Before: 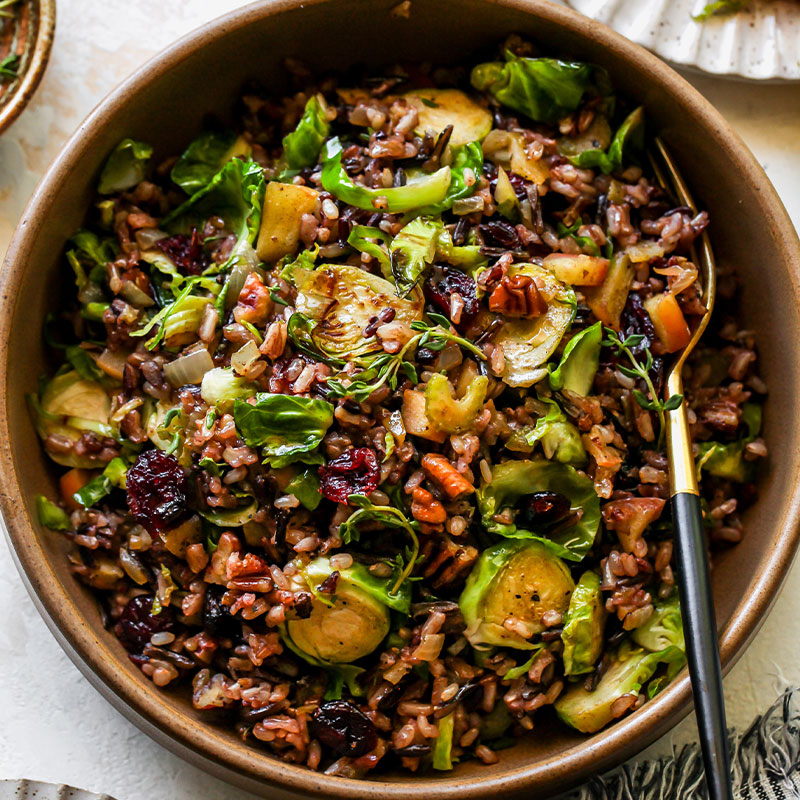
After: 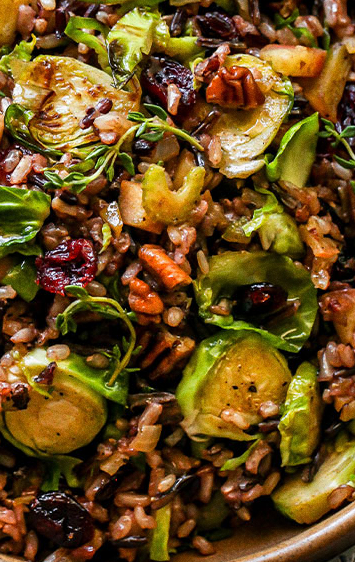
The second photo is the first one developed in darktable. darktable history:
crop: left 35.432%, top 26.233%, right 20.145%, bottom 3.432%
grain: coarseness 7.08 ISO, strength 21.67%, mid-tones bias 59.58%
